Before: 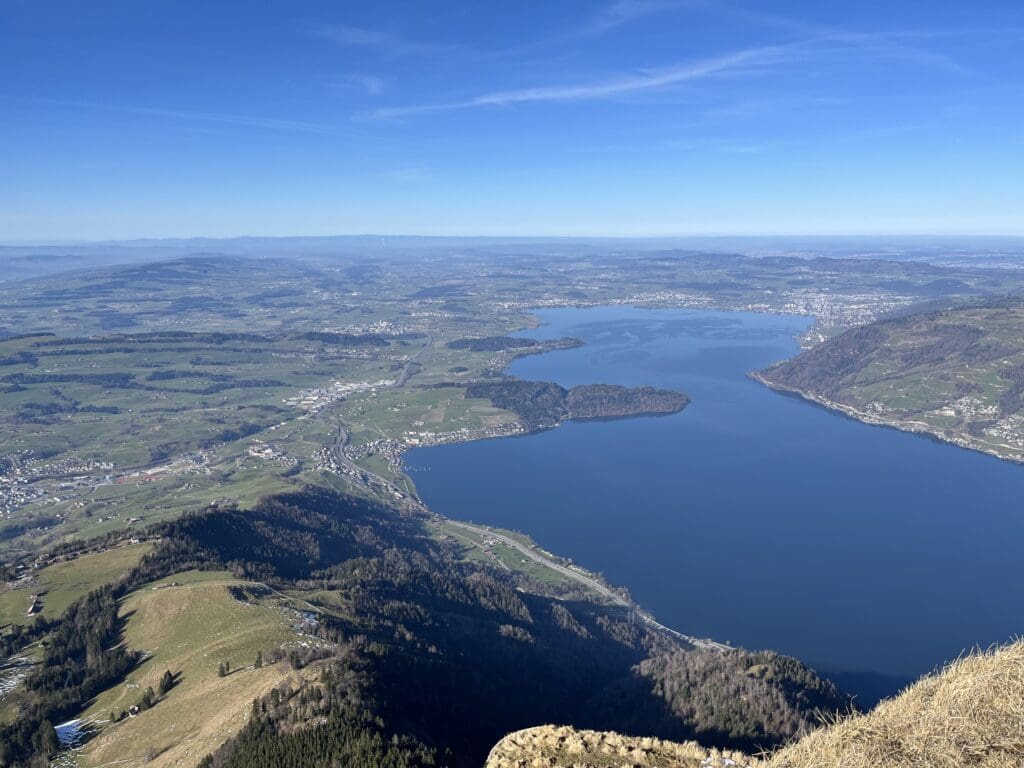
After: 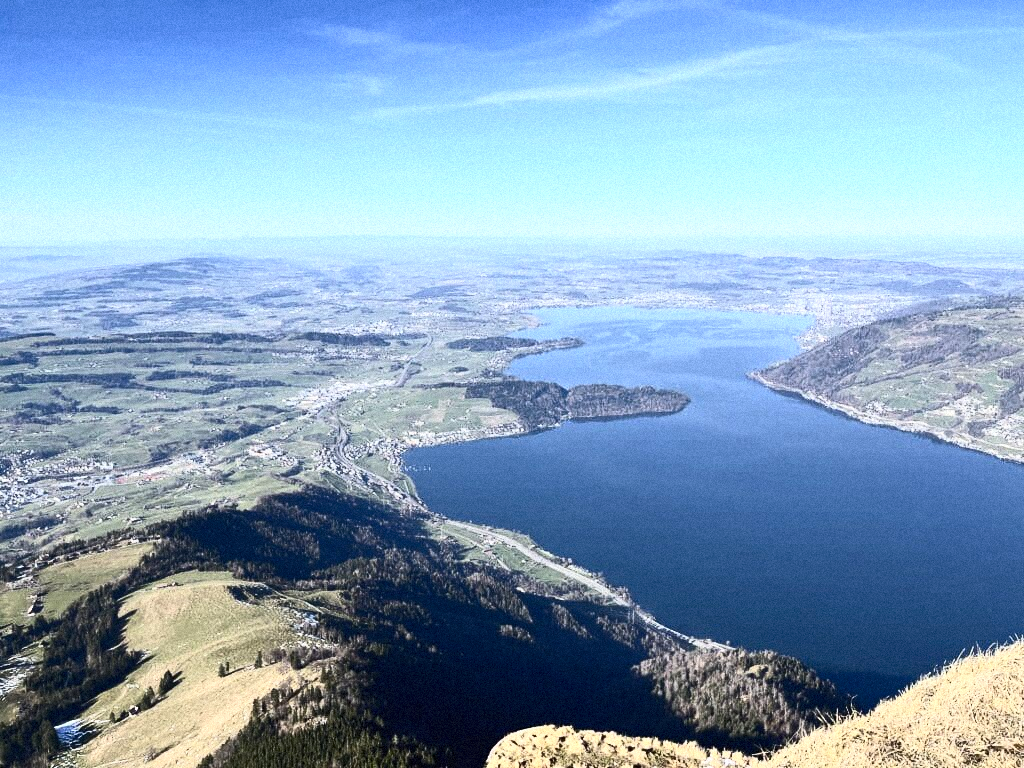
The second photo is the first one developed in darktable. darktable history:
grain: mid-tones bias 0%
contrast brightness saturation: contrast 0.62, brightness 0.34, saturation 0.14
